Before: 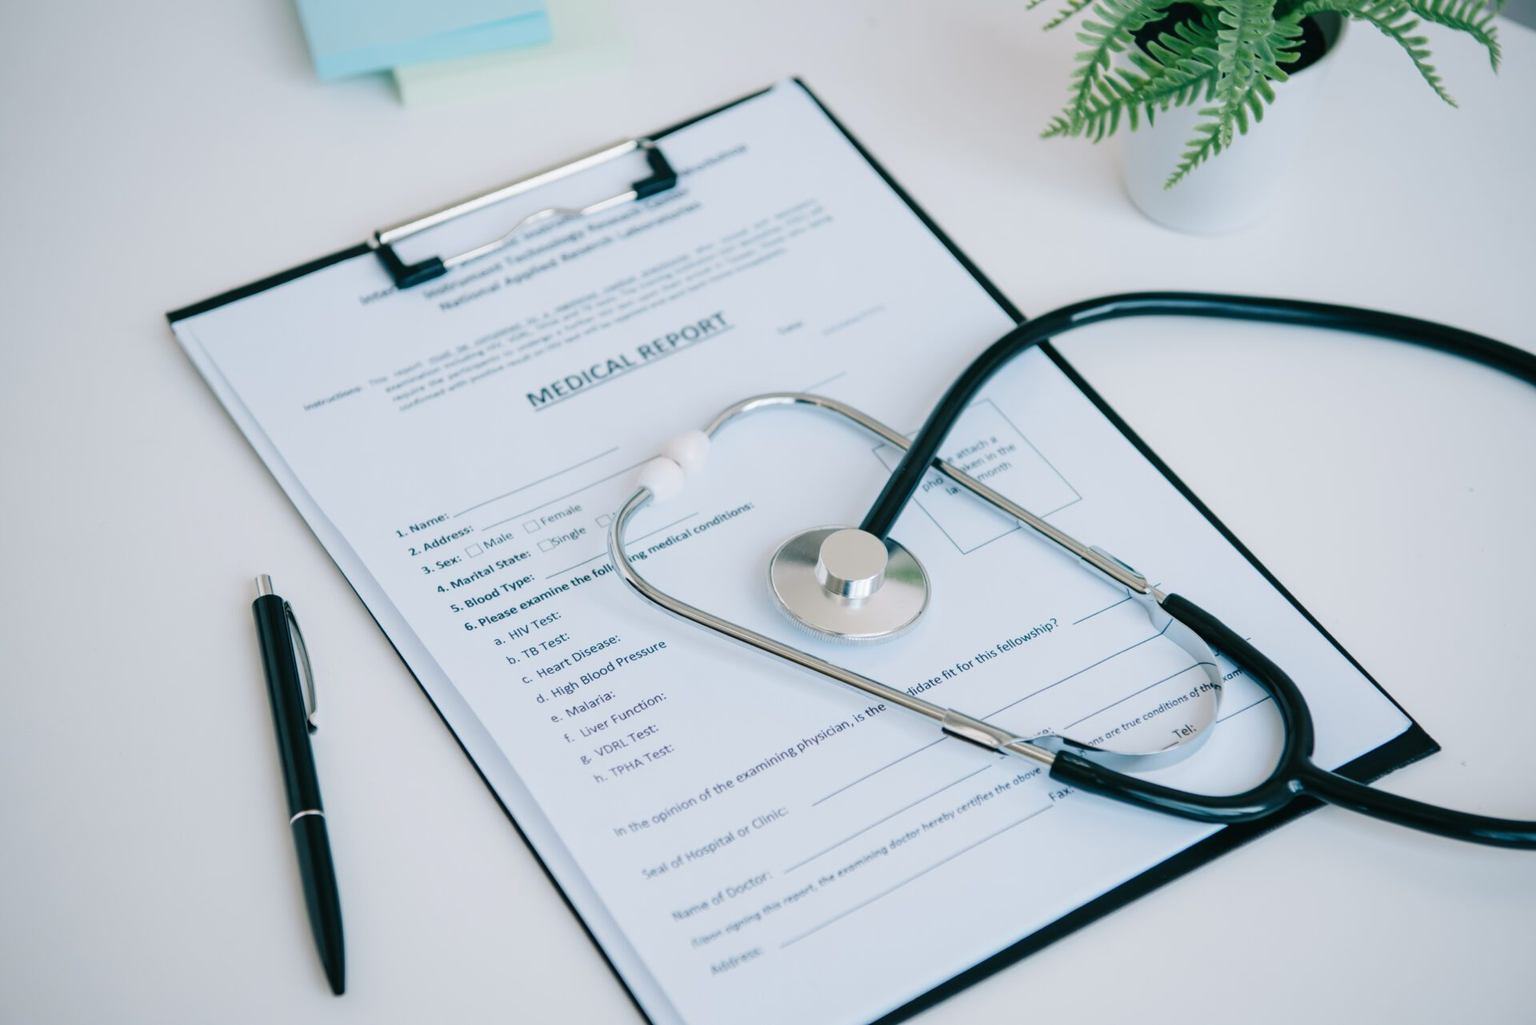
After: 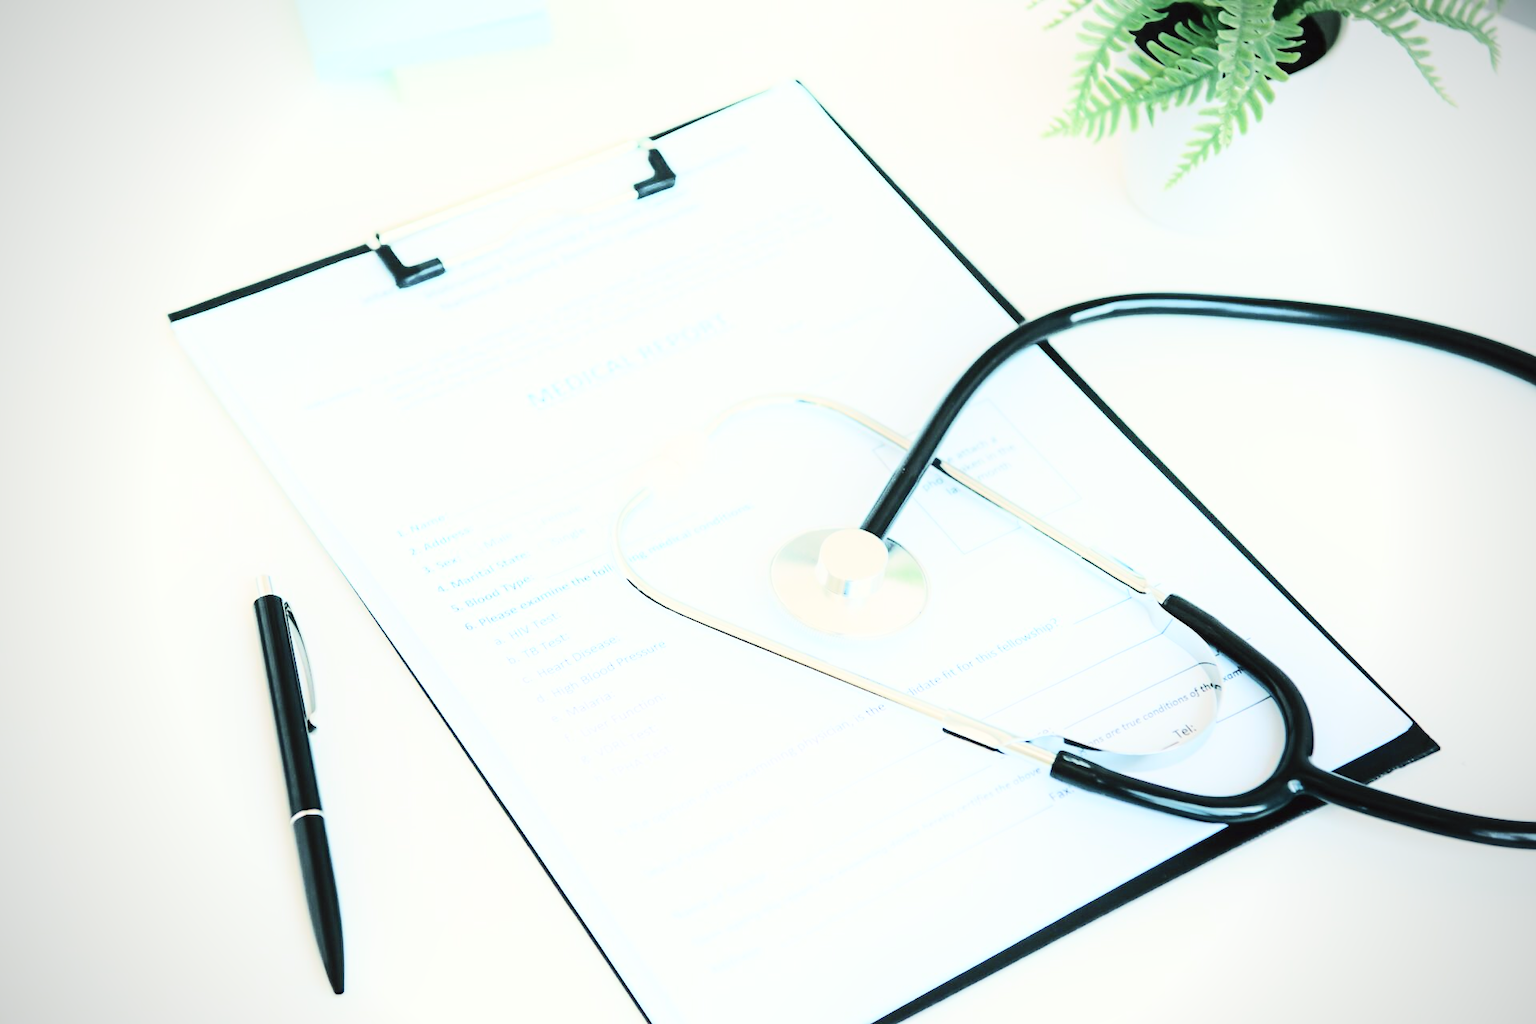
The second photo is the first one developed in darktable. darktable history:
vignetting: fall-off radius 60.62%, unbound false
shadows and highlights: highlights 71.03, soften with gaussian
base curve: curves: ch0 [(0, 0) (0.028, 0.03) (0.121, 0.232) (0.46, 0.748) (0.859, 0.968) (1, 1)]
color correction: highlights a* -0.887, highlights b* 4.53, shadows a* 3.59
